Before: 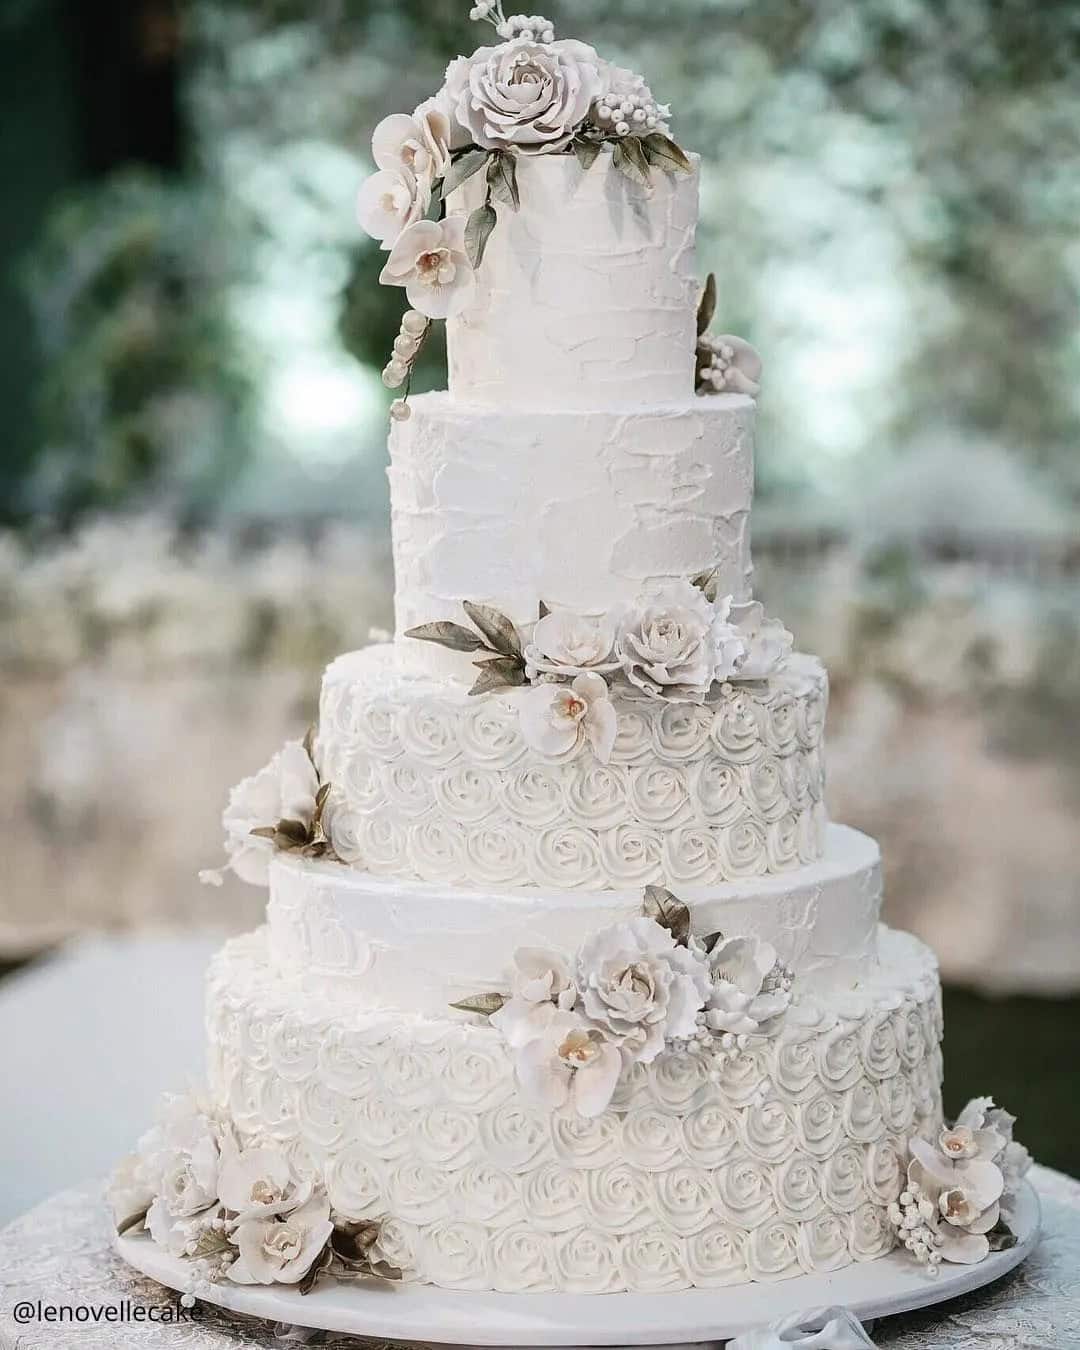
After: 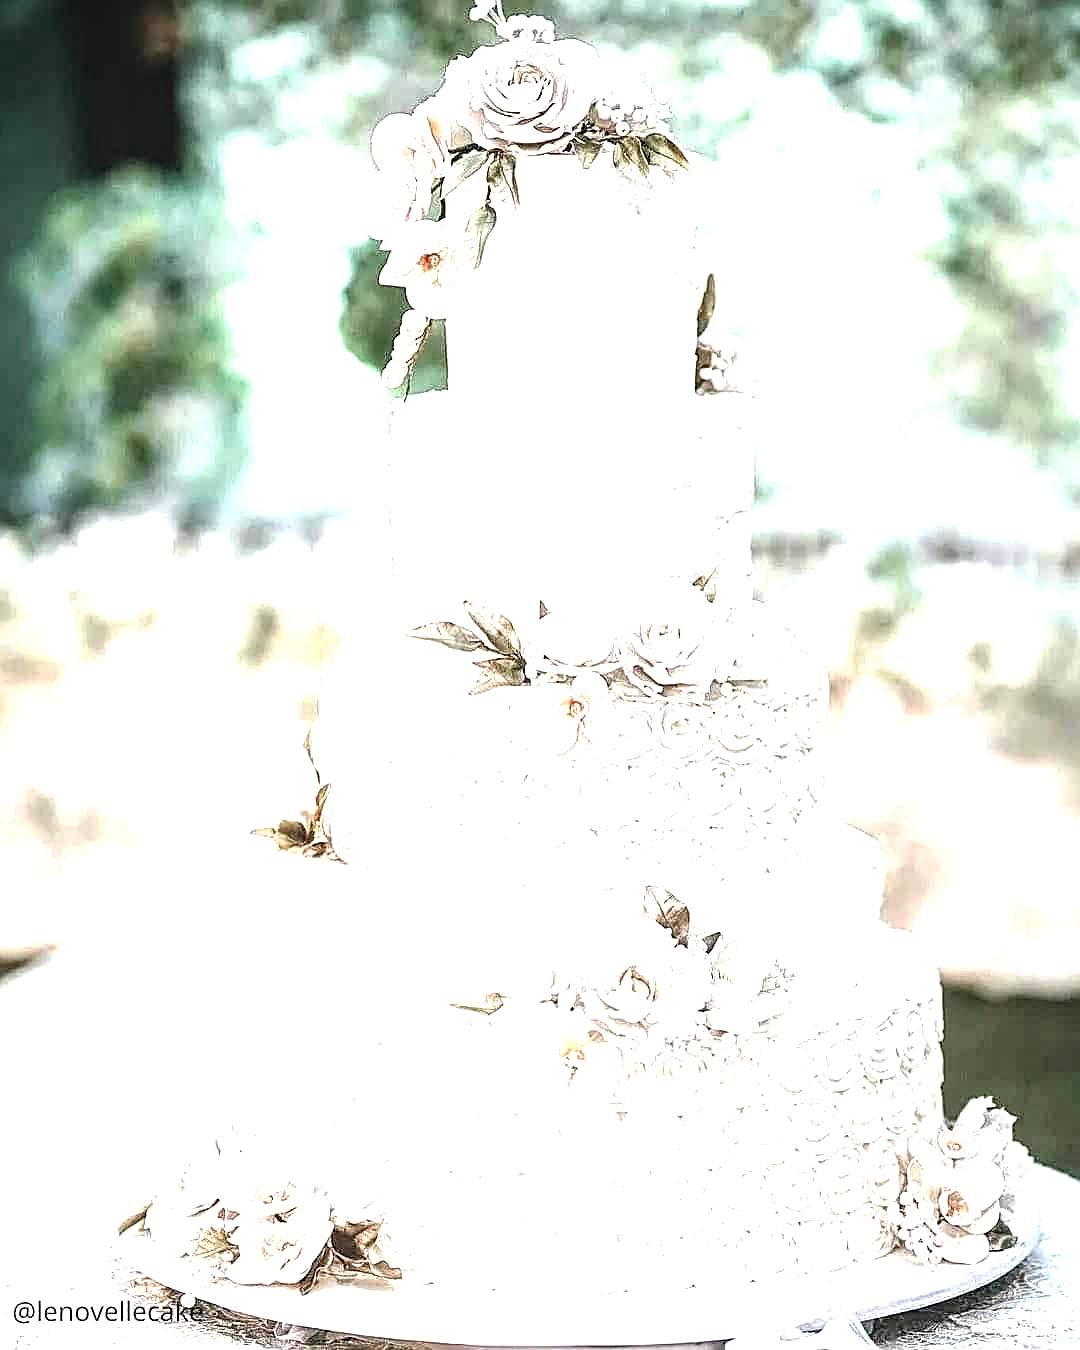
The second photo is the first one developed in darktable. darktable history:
tone equalizer: -8 EV -0.73 EV, -7 EV -0.692 EV, -6 EV -0.6 EV, -5 EV -0.407 EV, -3 EV 0.402 EV, -2 EV 0.6 EV, -1 EV 0.689 EV, +0 EV 0.773 EV
exposure: exposure 1.094 EV, compensate exposure bias true, compensate highlight preservation false
local contrast: detail 130%
sharpen: amount 0.747
